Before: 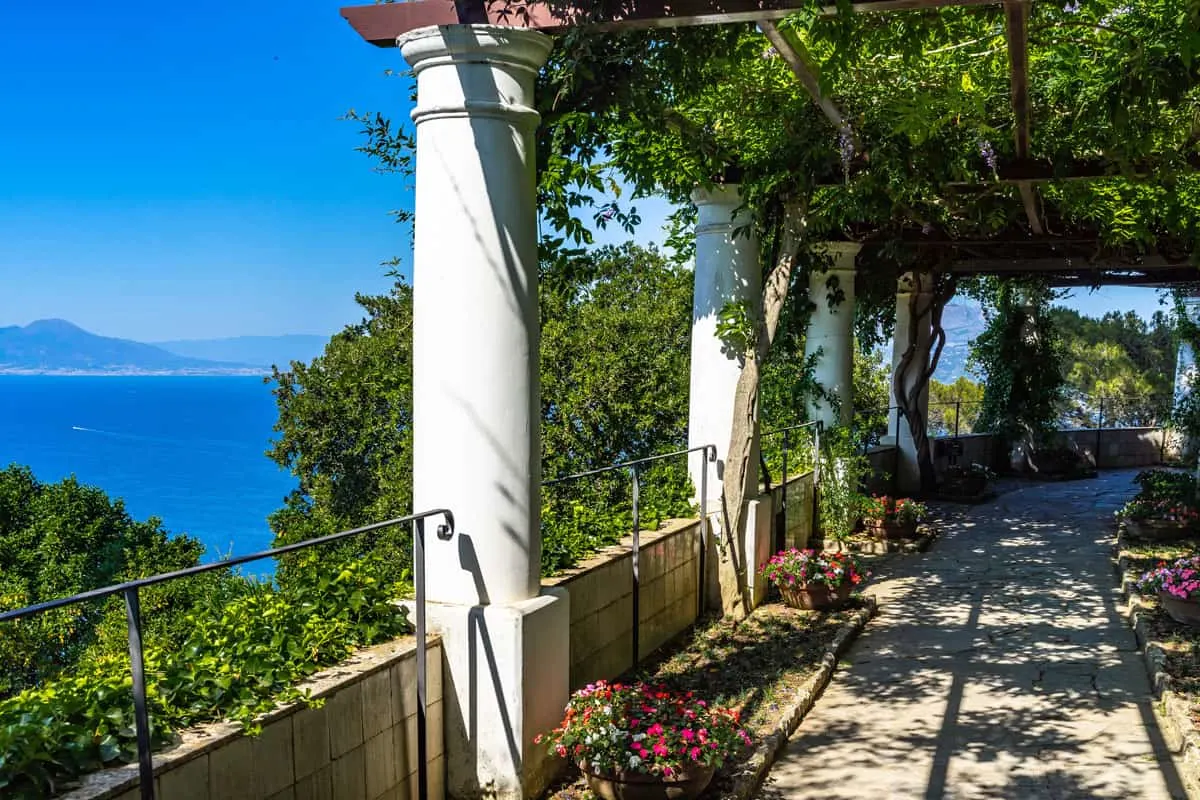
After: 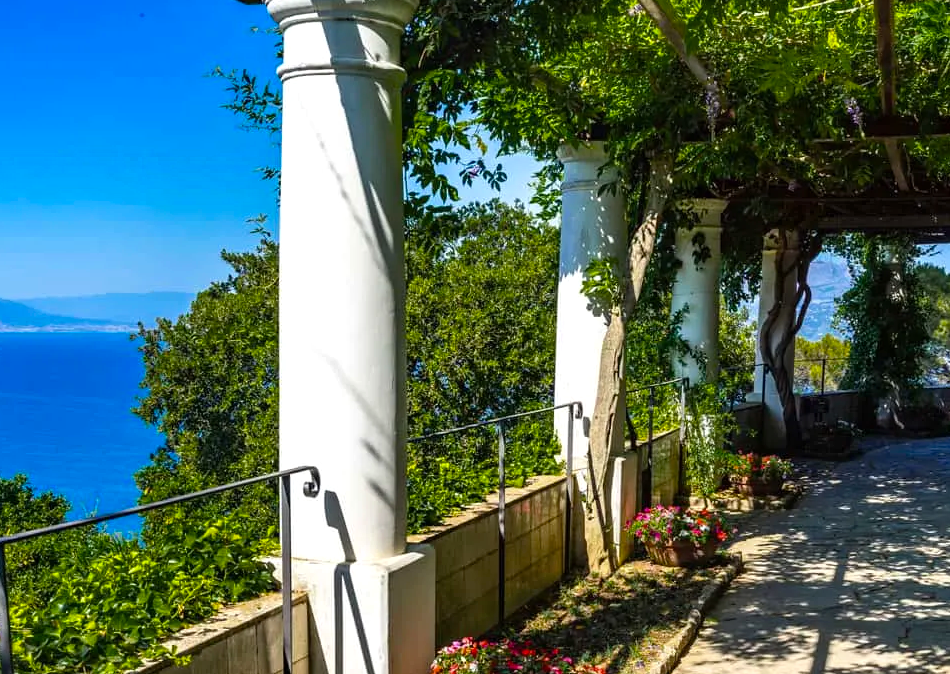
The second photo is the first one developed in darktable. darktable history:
crop: left 11.225%, top 5.381%, right 9.565%, bottom 10.314%
color balance rgb: linear chroma grading › global chroma 10%, perceptual saturation grading › global saturation 5%, perceptual brilliance grading › global brilliance 4%, global vibrance 7%, saturation formula JzAzBz (2021)
